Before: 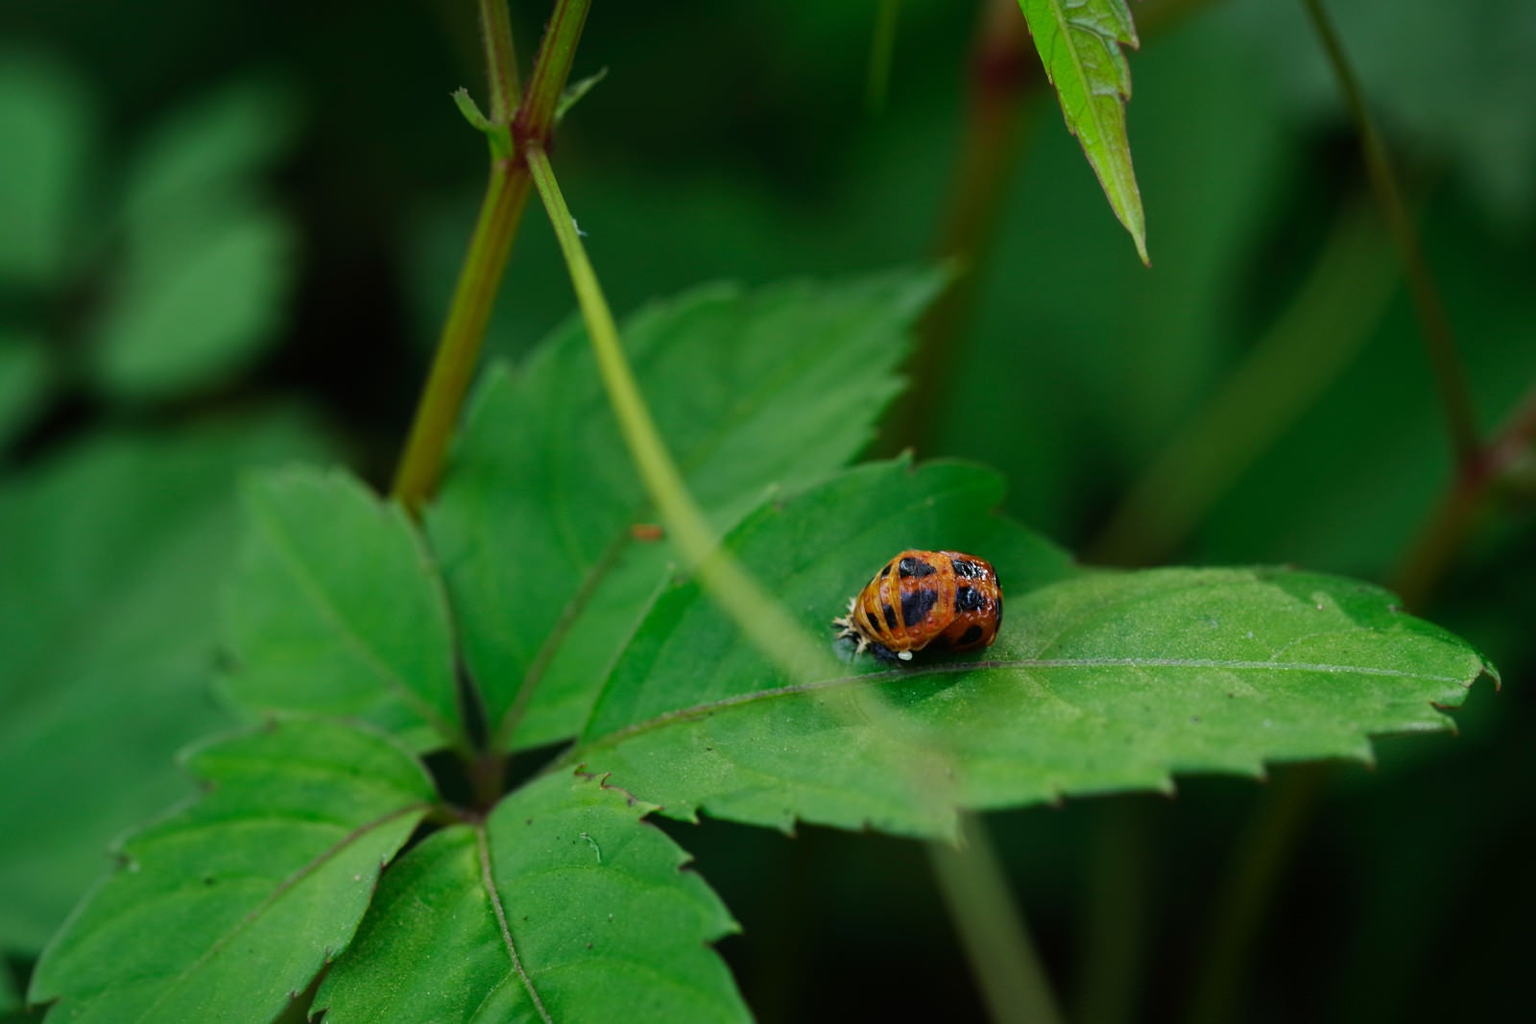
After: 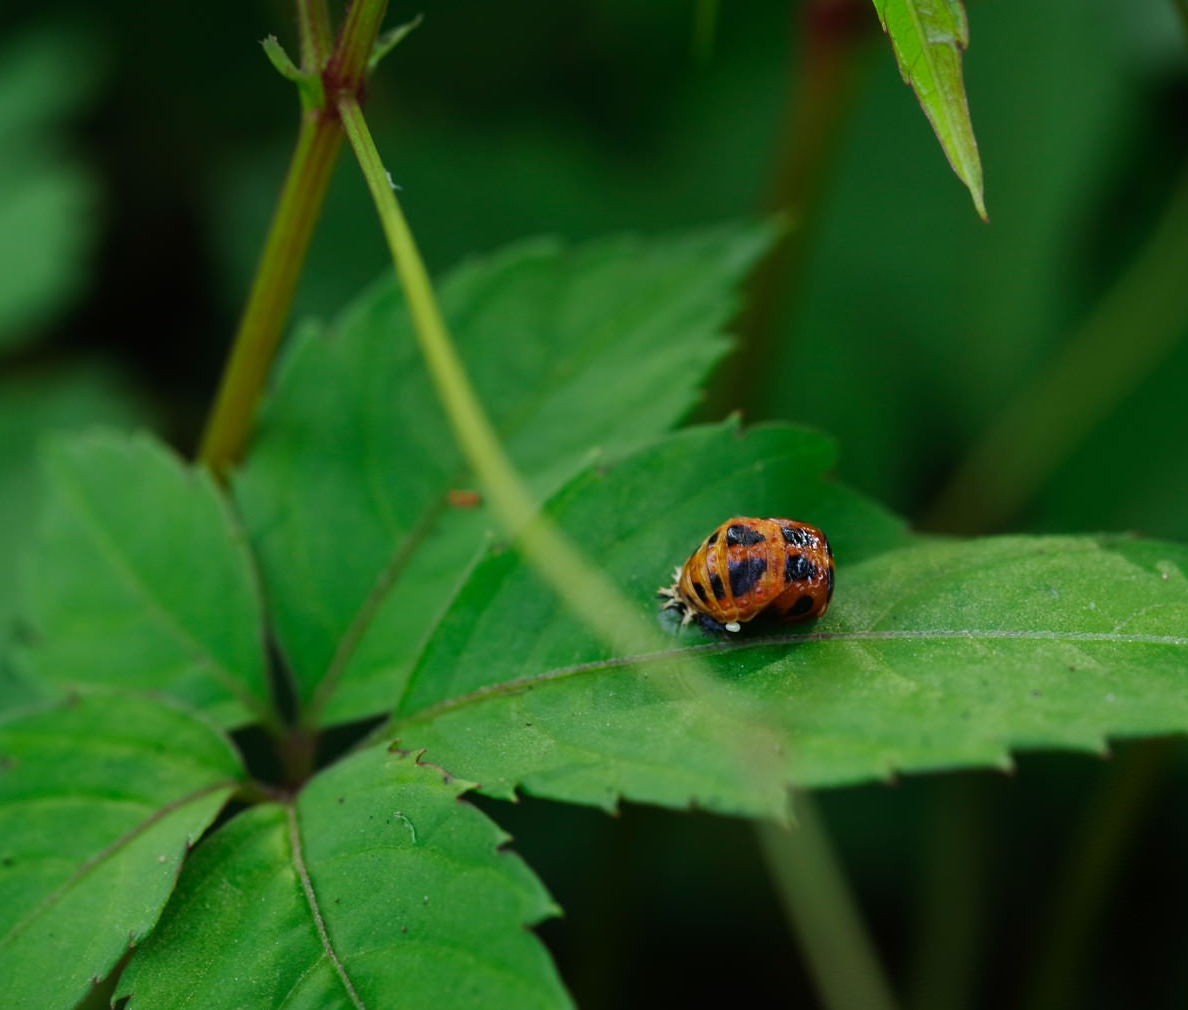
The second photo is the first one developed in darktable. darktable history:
crop and rotate: left 13.192%, top 5.258%, right 12.519%
